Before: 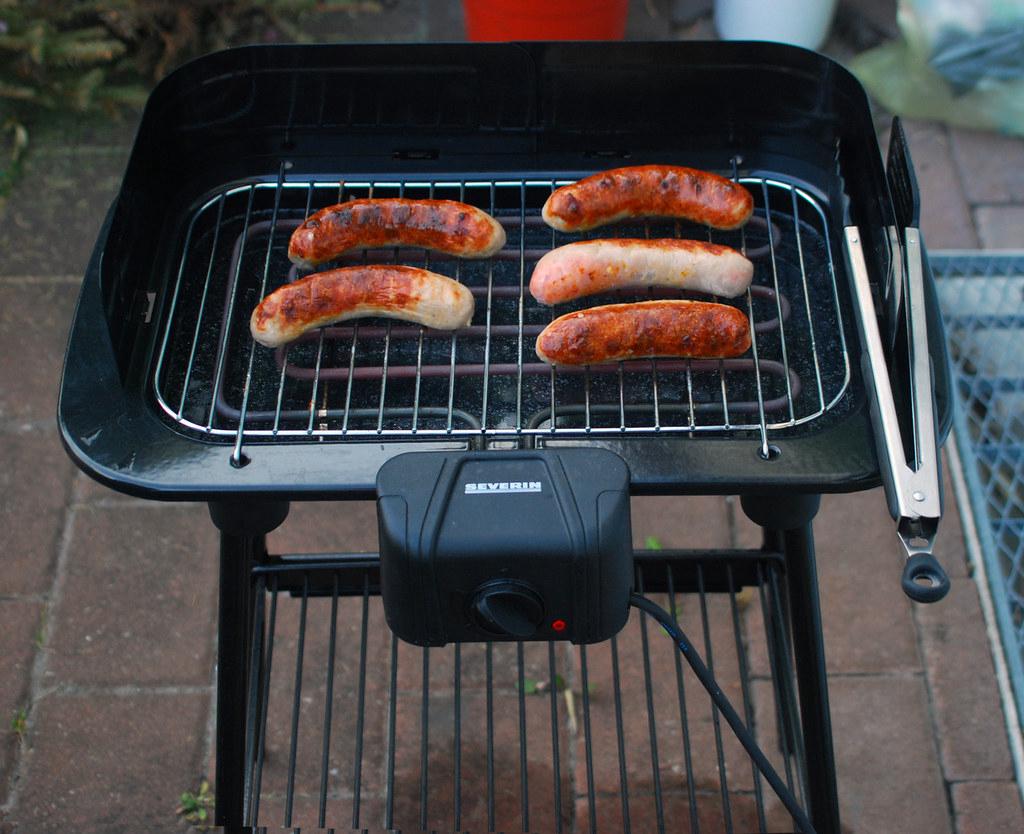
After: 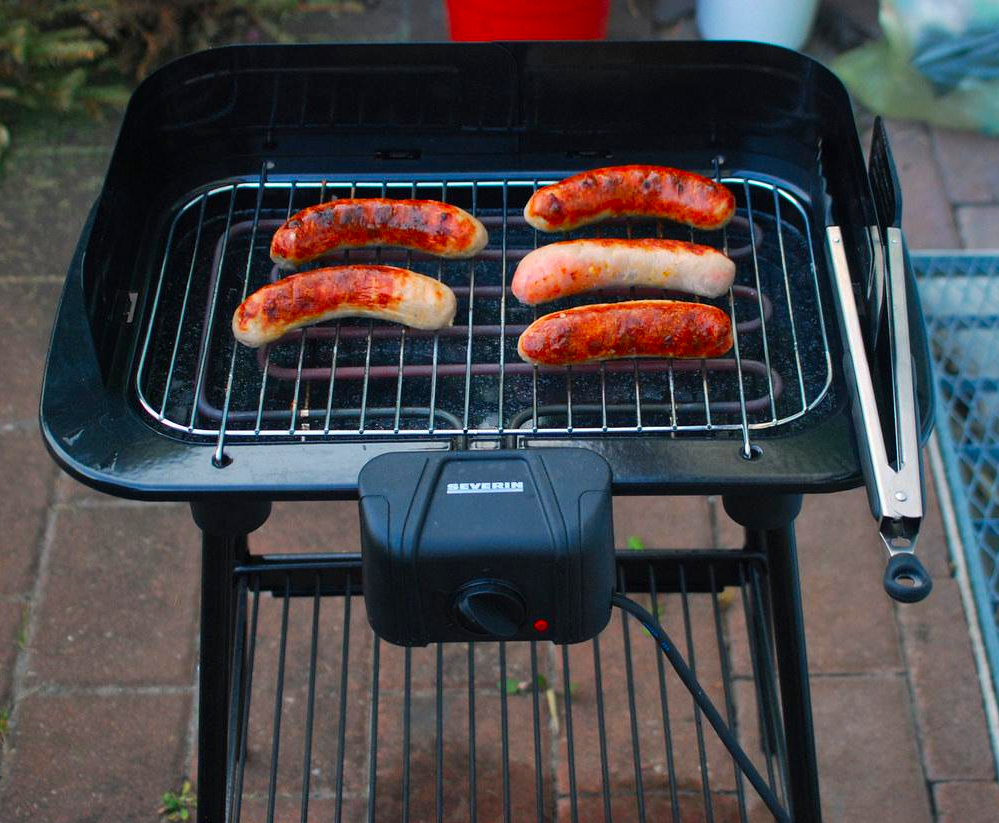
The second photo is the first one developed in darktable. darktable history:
color correction: saturation 1.34
shadows and highlights: shadows 29.32, highlights -29.32, low approximation 0.01, soften with gaussian
crop and rotate: left 1.774%, right 0.633%, bottom 1.28%
